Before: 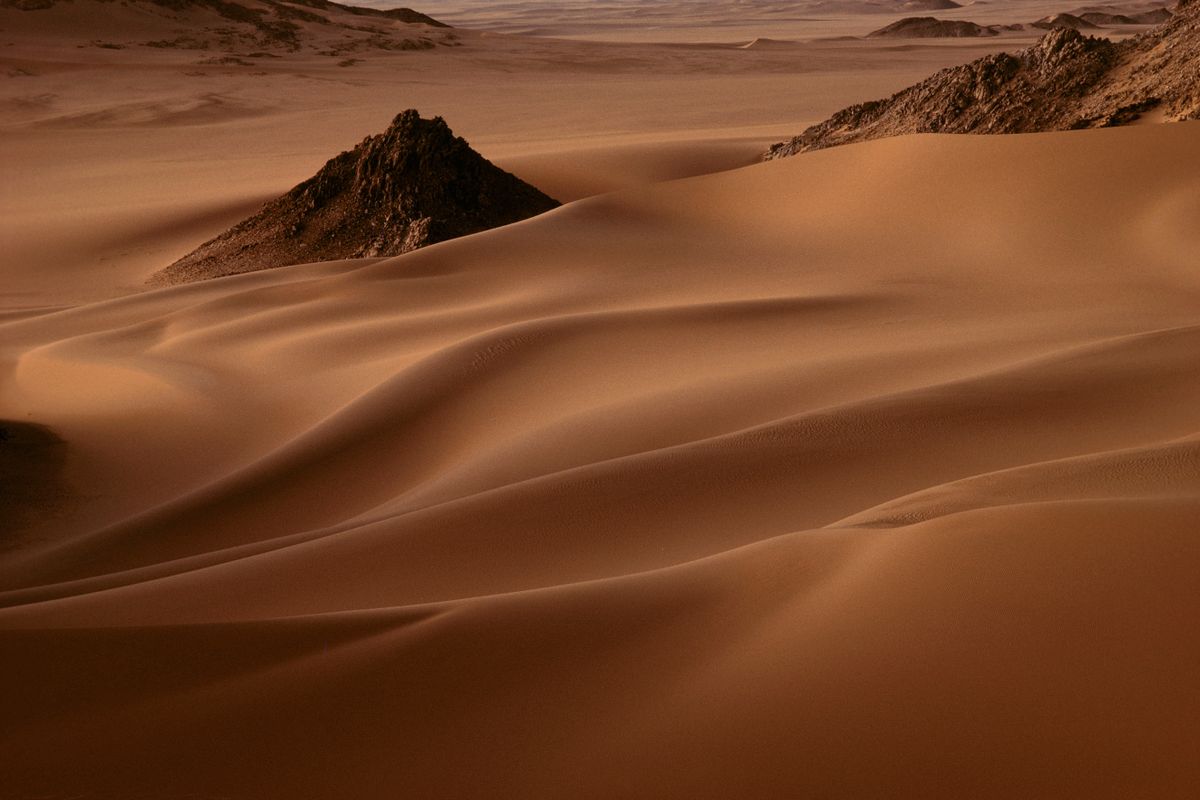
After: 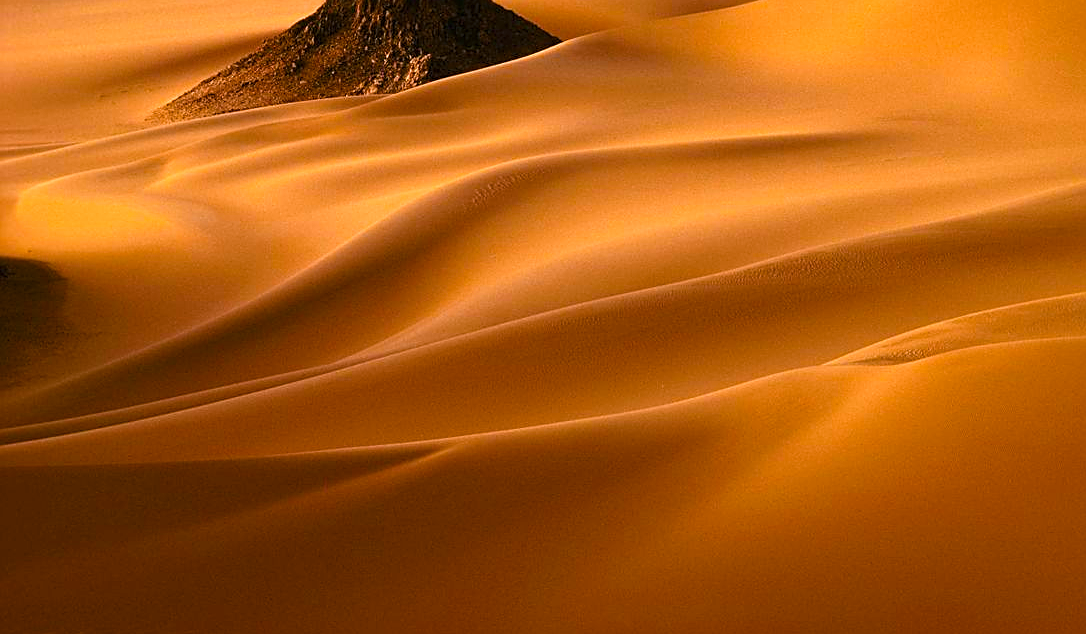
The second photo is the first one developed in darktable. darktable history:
exposure: black level correction 0, exposure 1.192 EV, compensate exposure bias true, compensate highlight preservation false
sharpen: on, module defaults
color balance rgb: shadows lift › luminance -5.037%, shadows lift › chroma 1.193%, shadows lift › hue 218.2°, perceptual saturation grading › global saturation 40.408%
crop: top 20.479%, right 9.419%, bottom 0.222%
